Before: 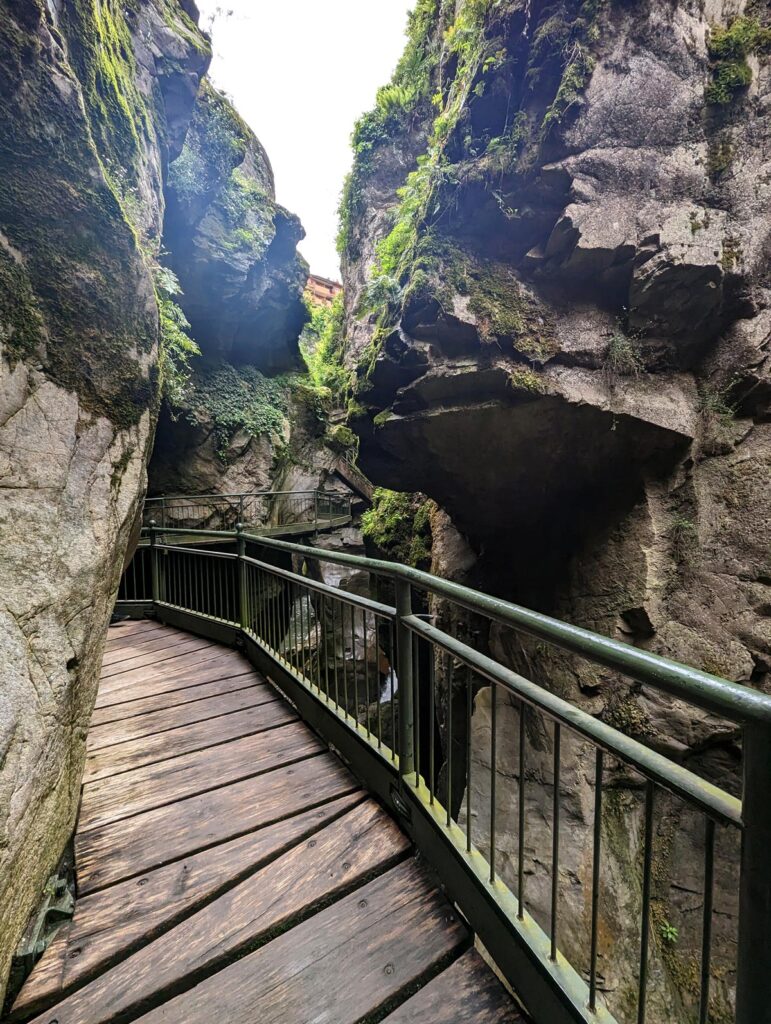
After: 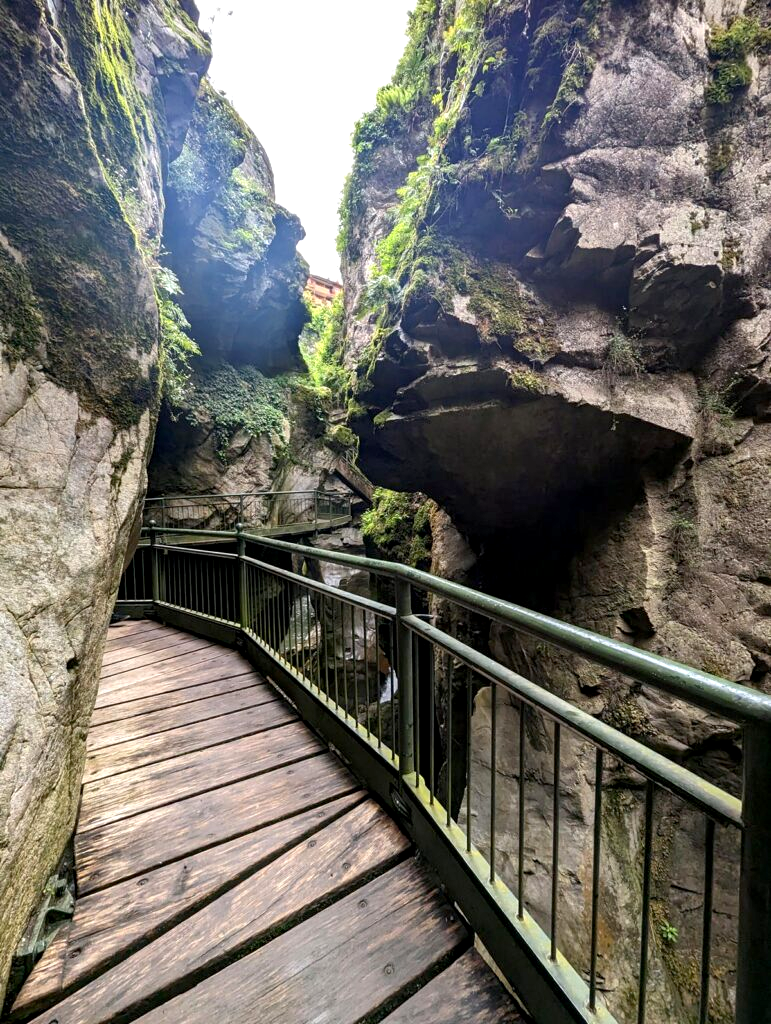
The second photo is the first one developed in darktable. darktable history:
exposure: black level correction 0.003, exposure 0.39 EV, compensate exposure bias true, compensate highlight preservation false
